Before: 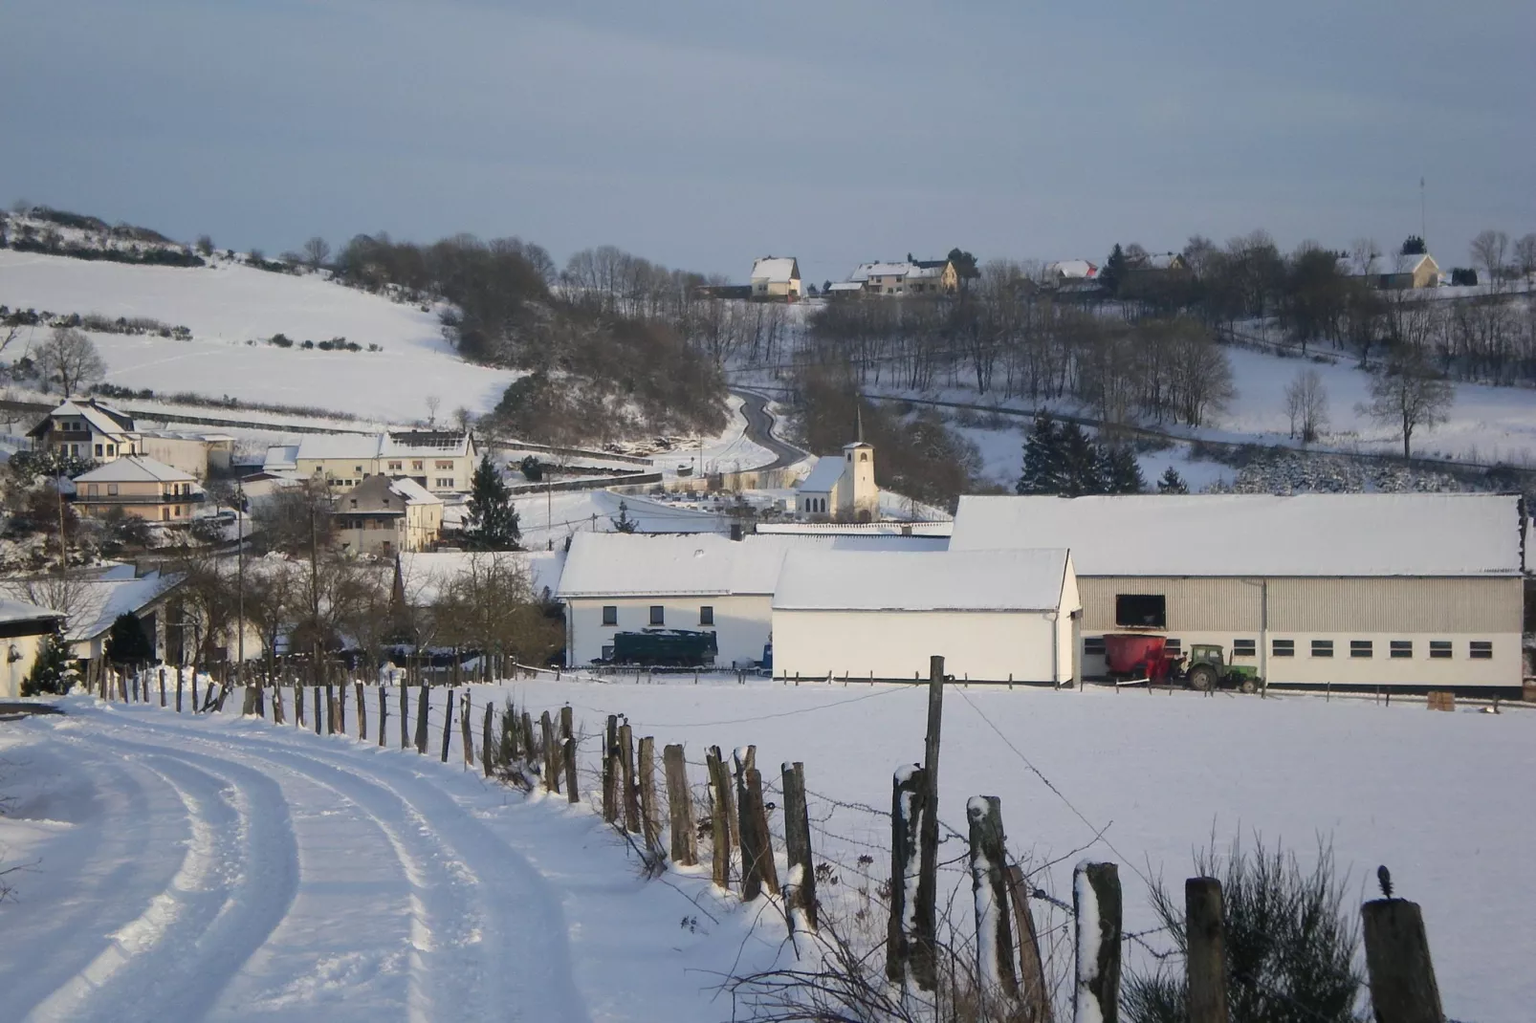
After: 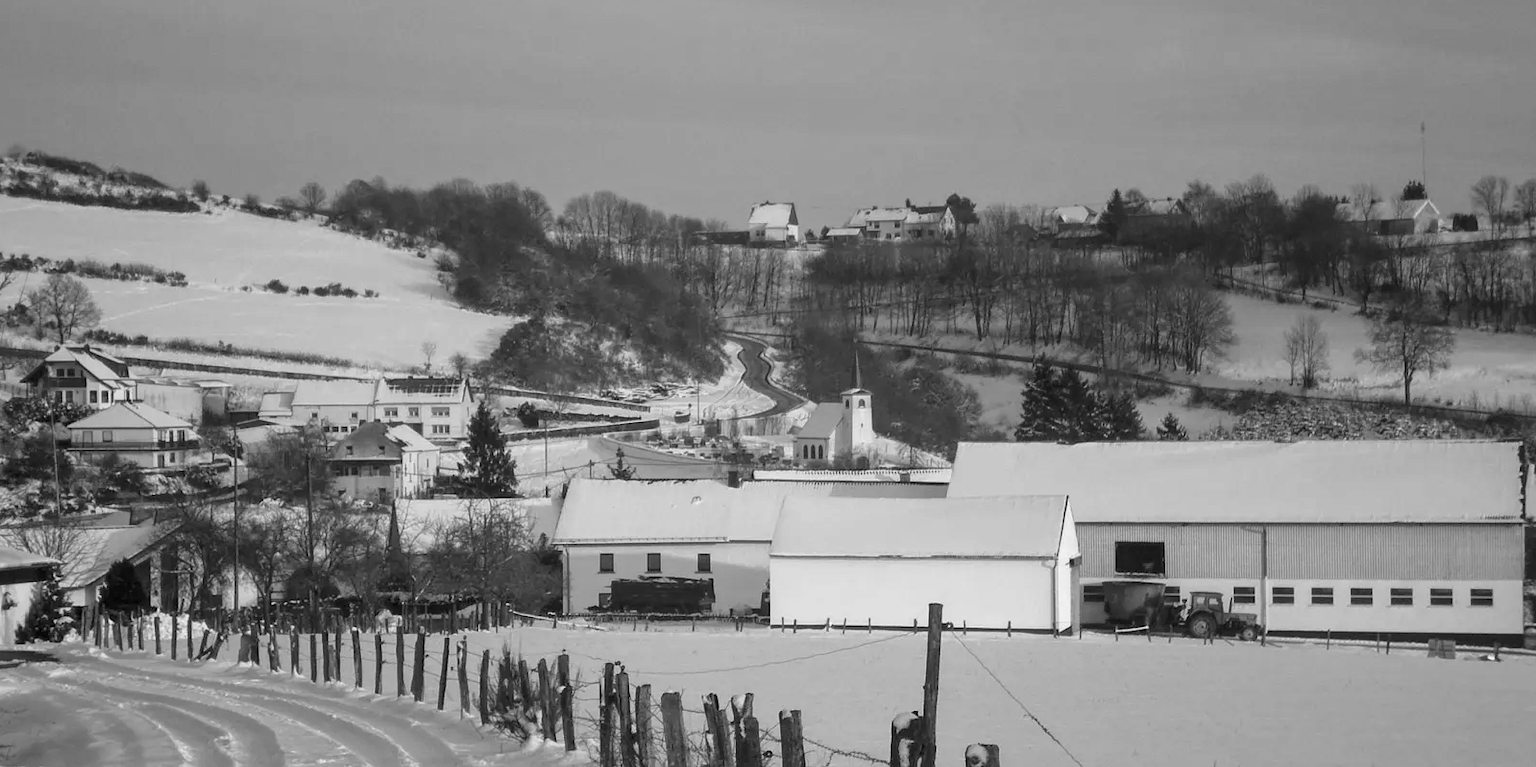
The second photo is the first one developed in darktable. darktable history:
crop: left 0.387%, top 5.469%, bottom 19.809%
color zones: curves: ch1 [(0, -0.014) (0.143, -0.013) (0.286, -0.013) (0.429, -0.016) (0.571, -0.019) (0.714, -0.015) (0.857, 0.002) (1, -0.014)]
local contrast: highlights 99%, shadows 86%, detail 160%, midtone range 0.2
